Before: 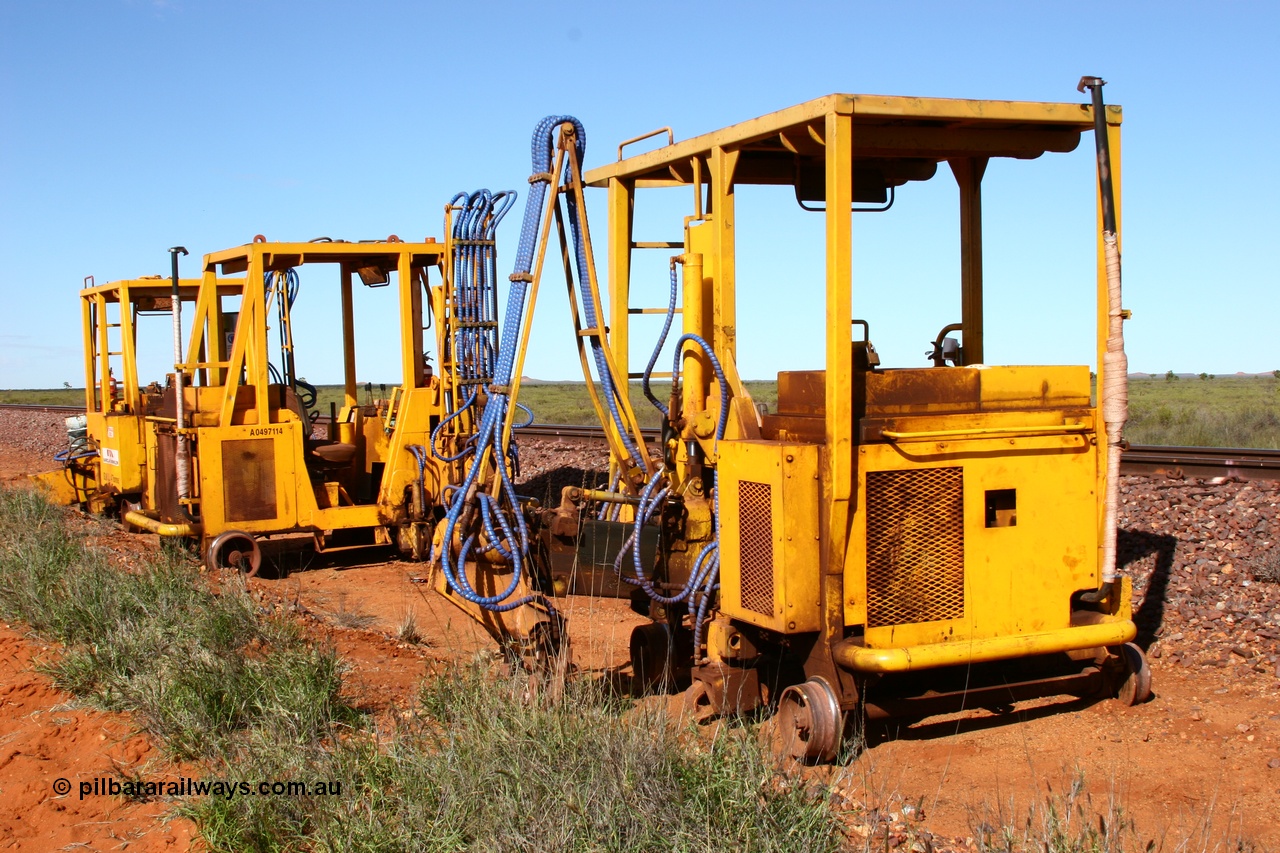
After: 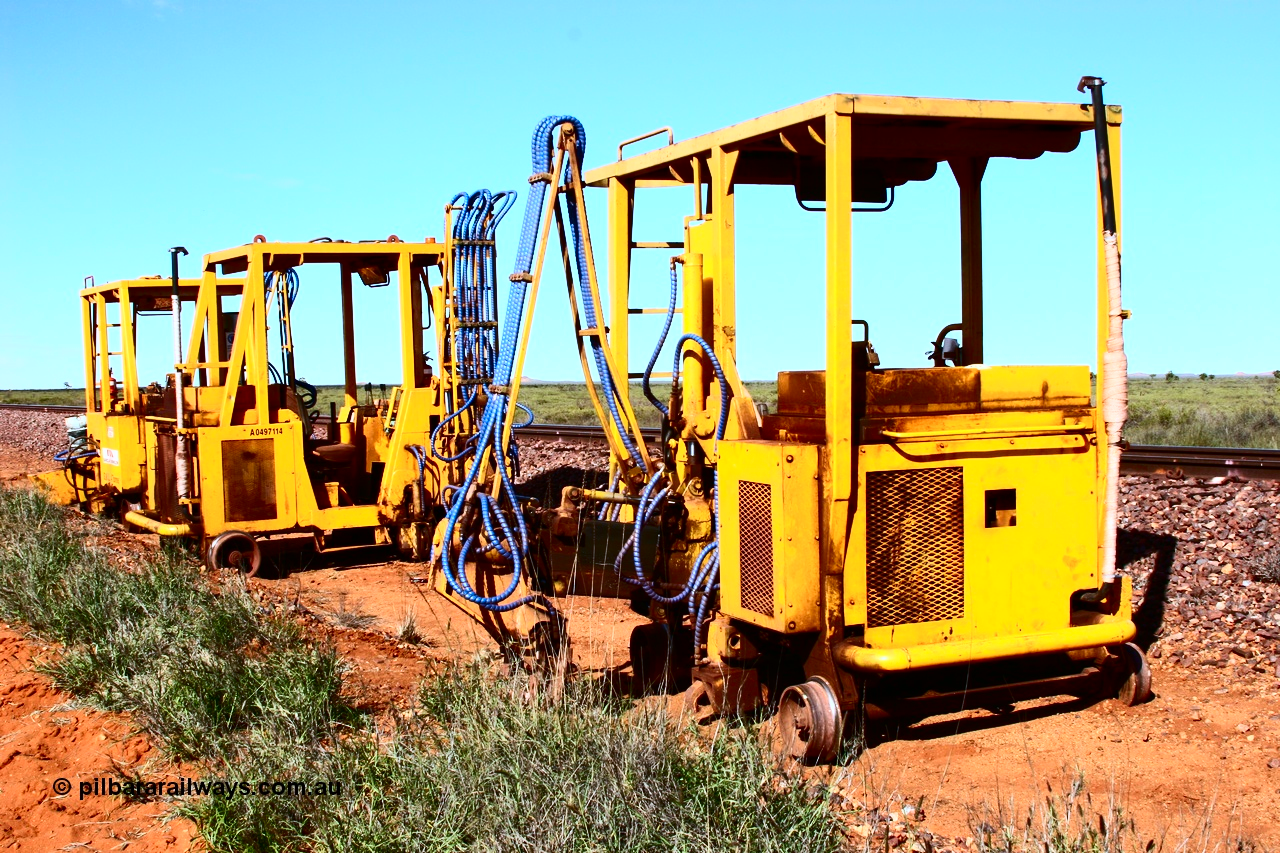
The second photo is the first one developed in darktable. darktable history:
contrast brightness saturation: contrast 0.413, brightness 0.05, saturation 0.253
color calibration: gray › normalize channels true, x 0.37, y 0.382, temperature 4311.87 K, gamut compression 0.025
